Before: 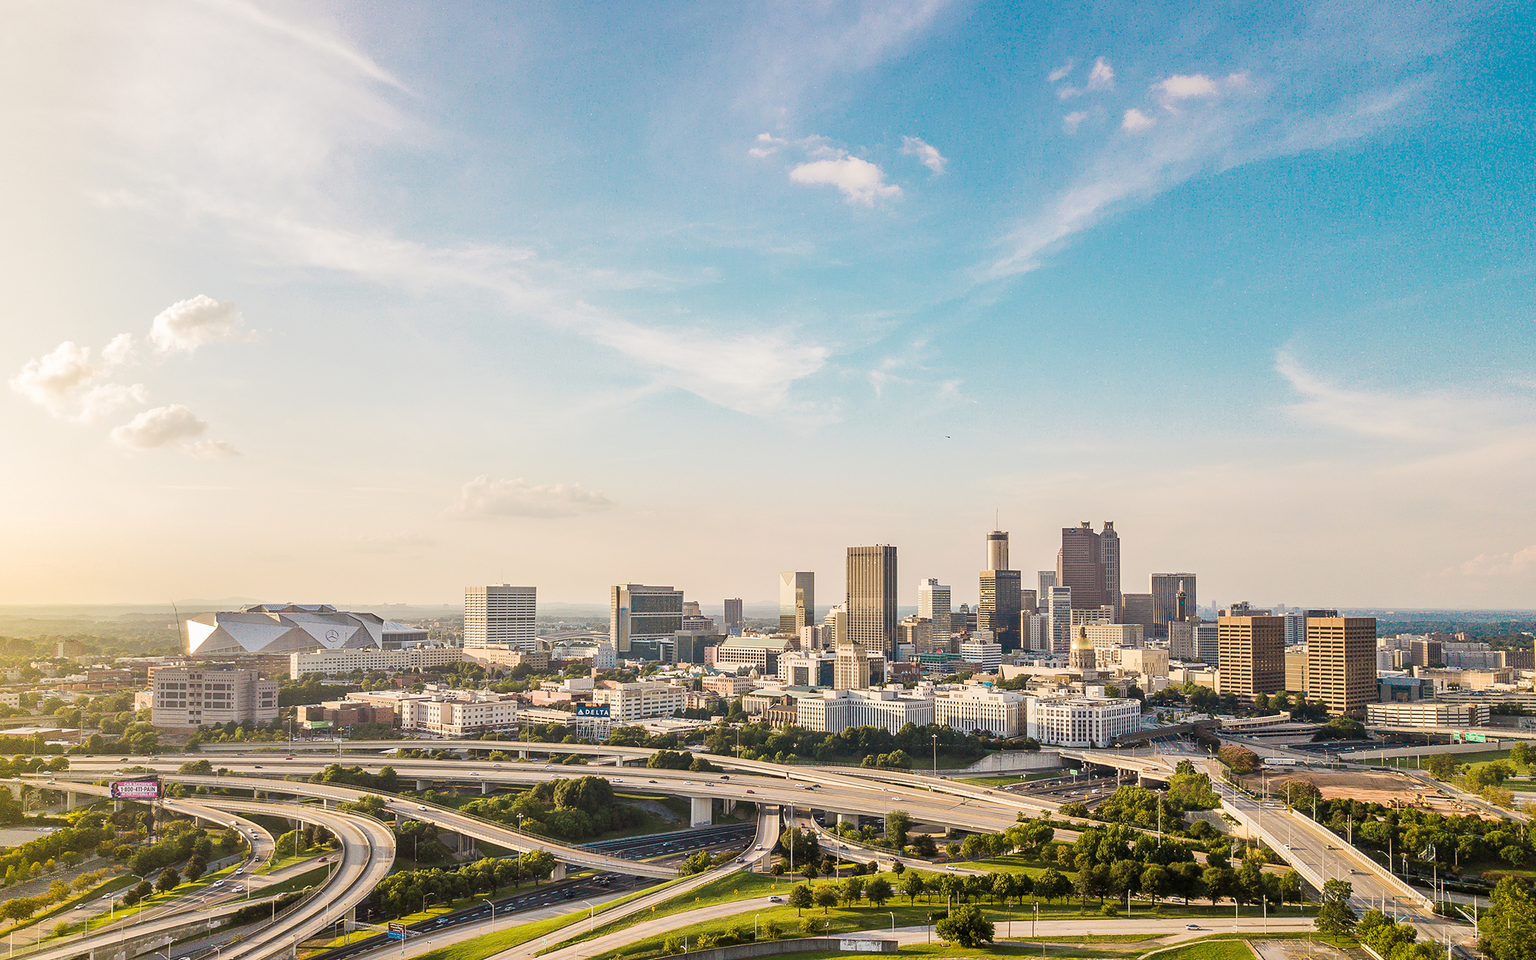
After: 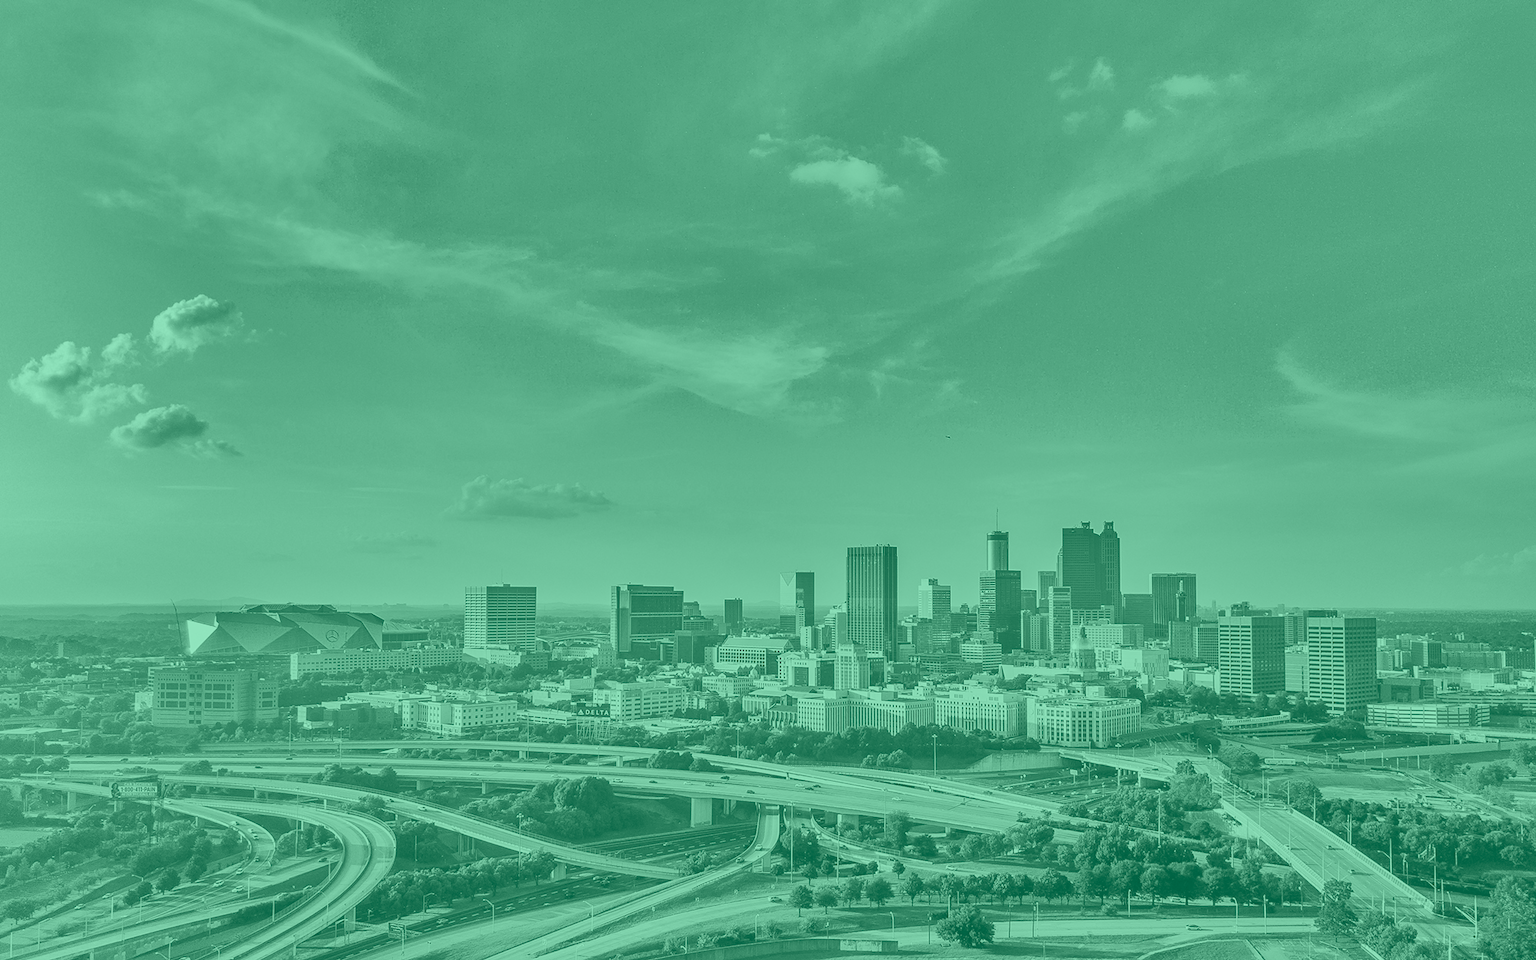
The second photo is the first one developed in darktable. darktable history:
colorize: hue 147.6°, saturation 65%, lightness 21.64%
shadows and highlights: shadows 20.91, highlights -82.73, soften with gaussian
